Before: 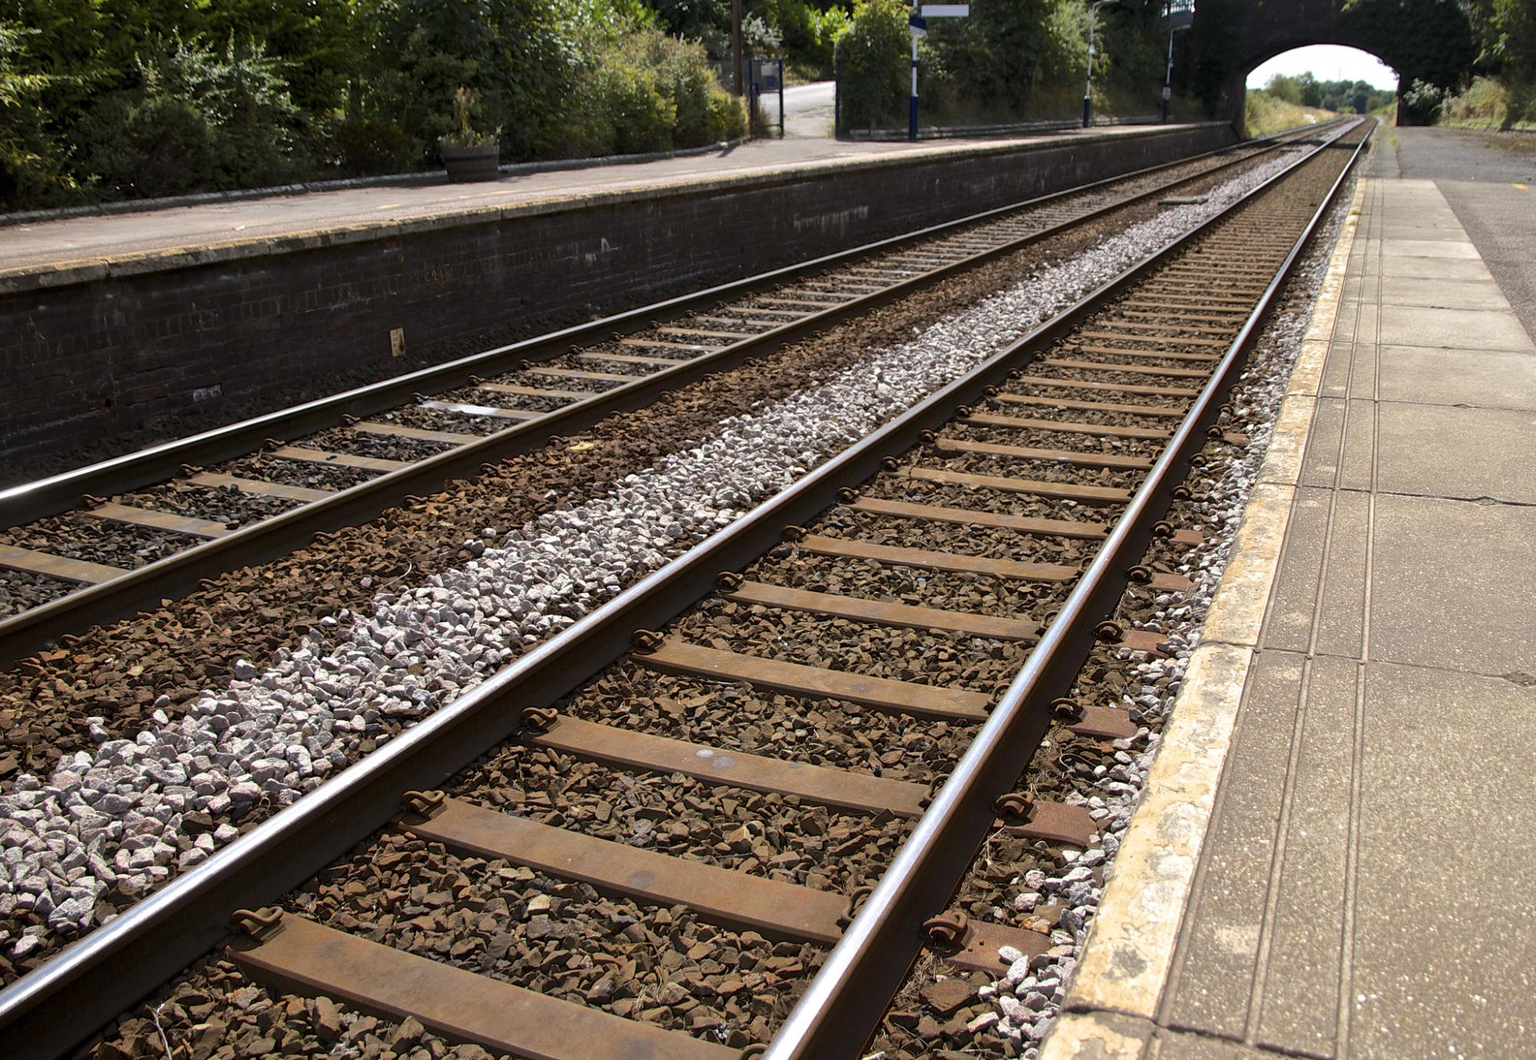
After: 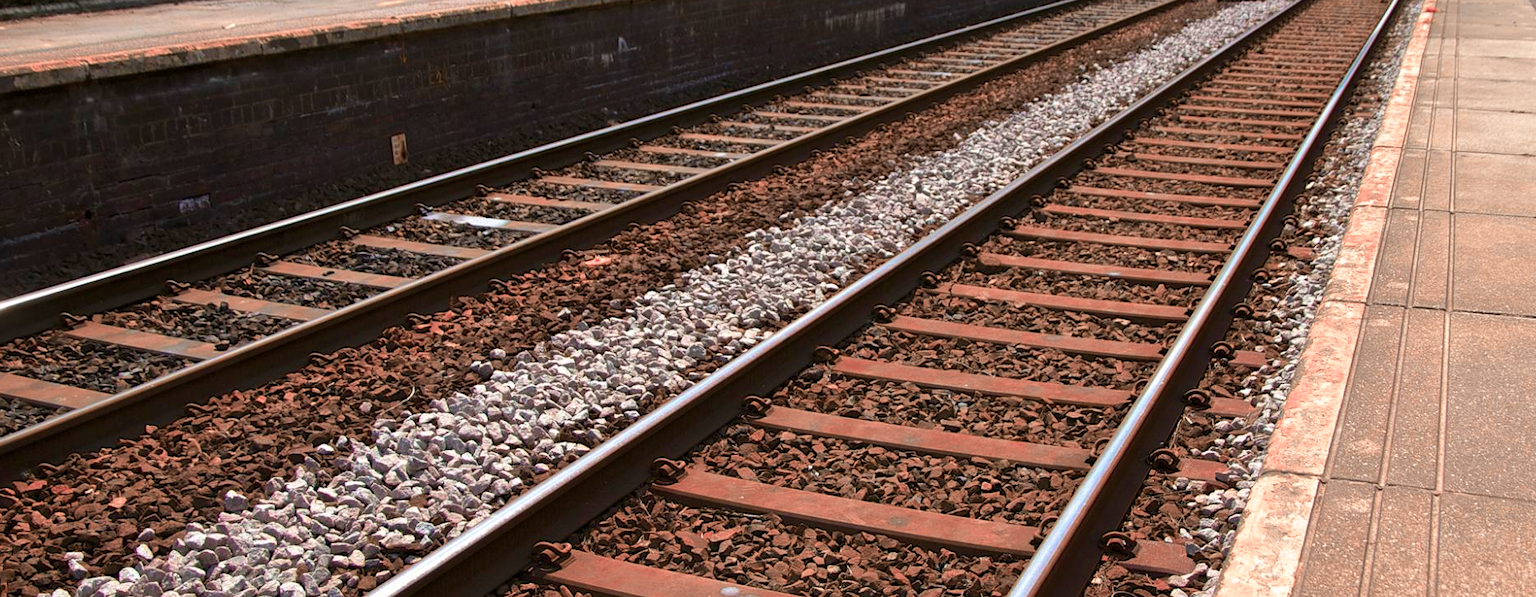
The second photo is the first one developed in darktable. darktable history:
color balance rgb: perceptual saturation grading › global saturation 30%, global vibrance 20%
crop: left 1.744%, top 19.225%, right 5.069%, bottom 28.357%
color zones: curves: ch2 [(0, 0.488) (0.143, 0.417) (0.286, 0.212) (0.429, 0.179) (0.571, 0.154) (0.714, 0.415) (0.857, 0.495) (1, 0.488)]
velvia: on, module defaults
